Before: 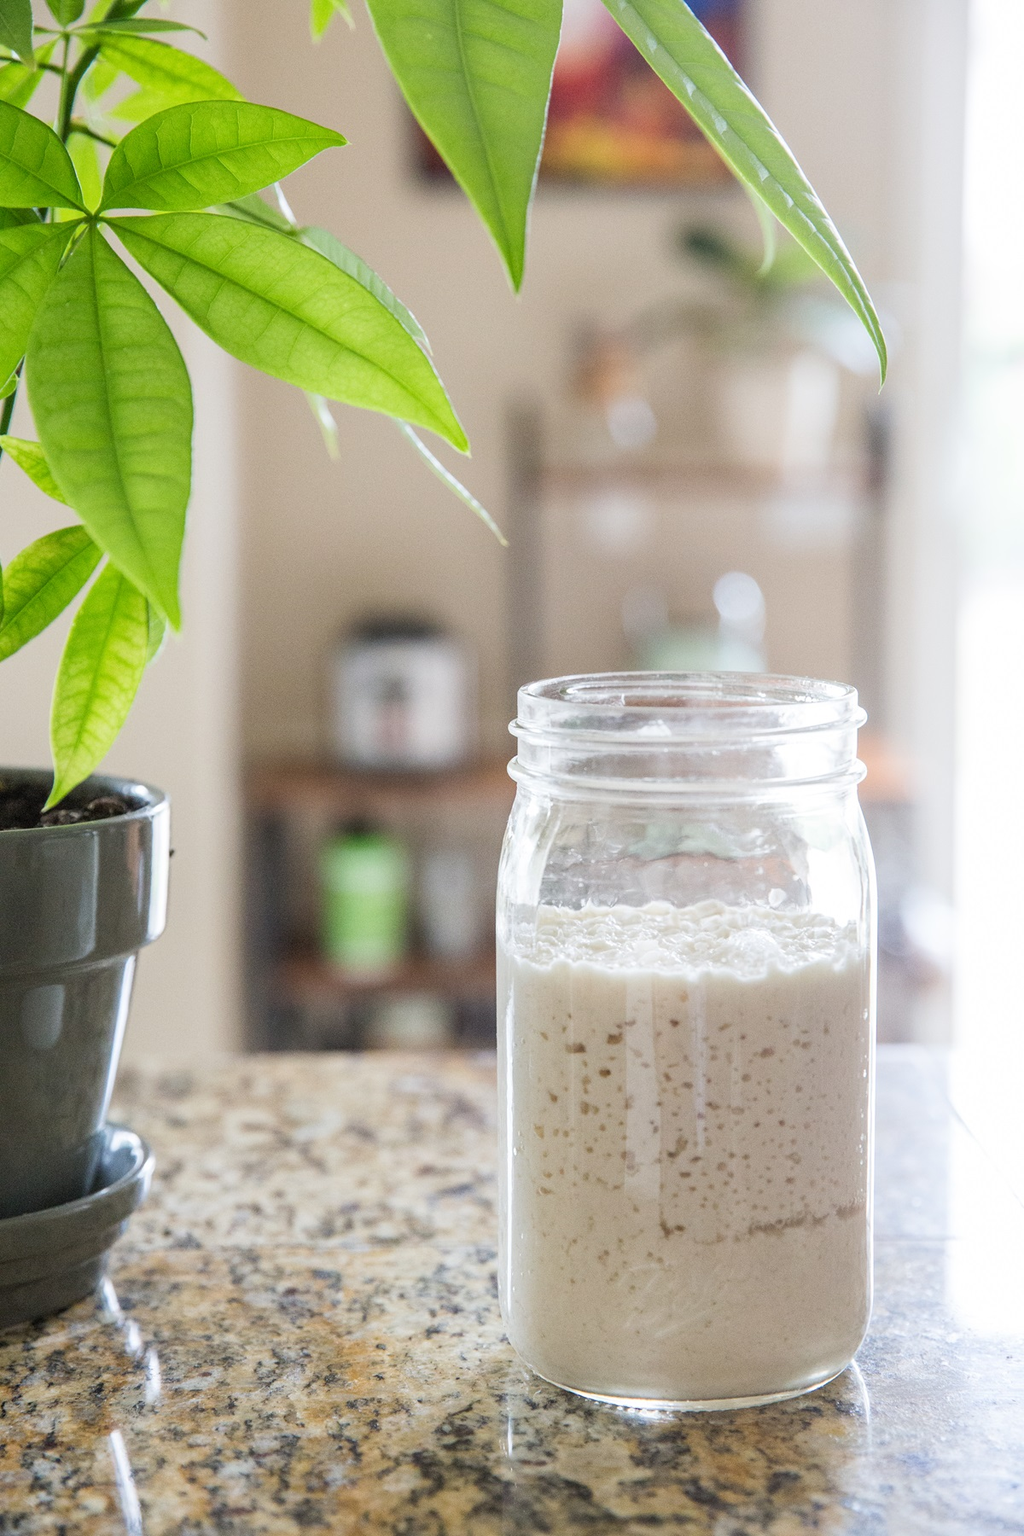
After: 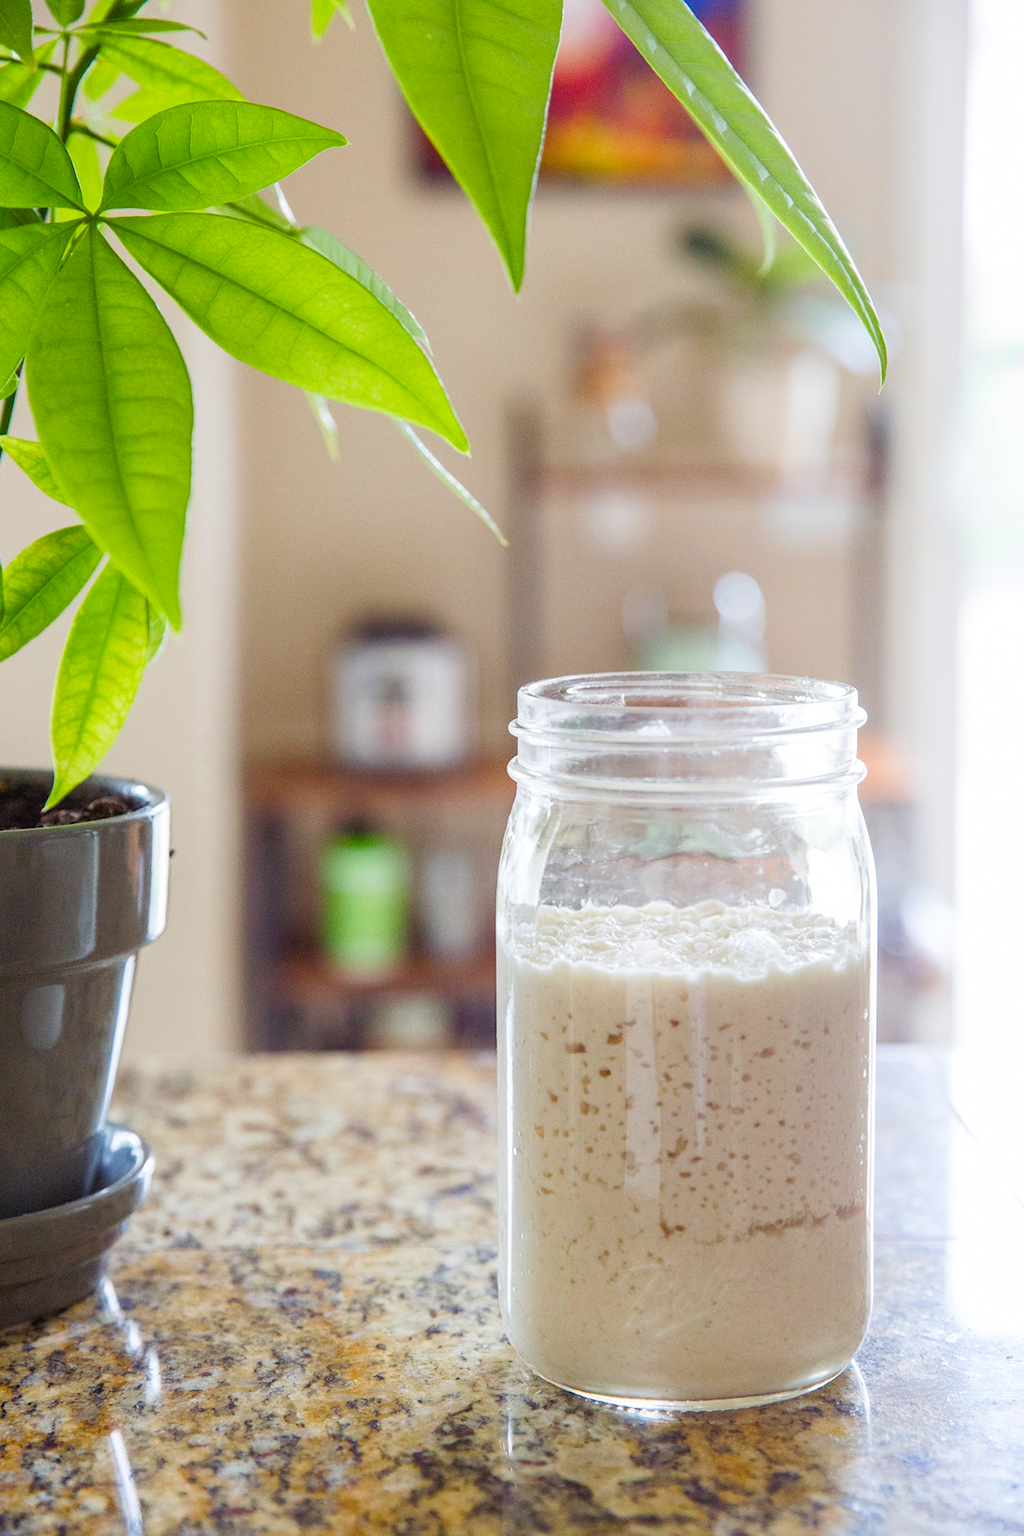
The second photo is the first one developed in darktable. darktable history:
color balance rgb: shadows lift › chroma 6.216%, shadows lift › hue 303.69°, linear chroma grading › global chroma 0.838%, perceptual saturation grading › global saturation 9.011%, perceptual saturation grading › highlights -13.126%, perceptual saturation grading › mid-tones 14.656%, perceptual saturation grading › shadows 22.174%, global vibrance 39.733%
